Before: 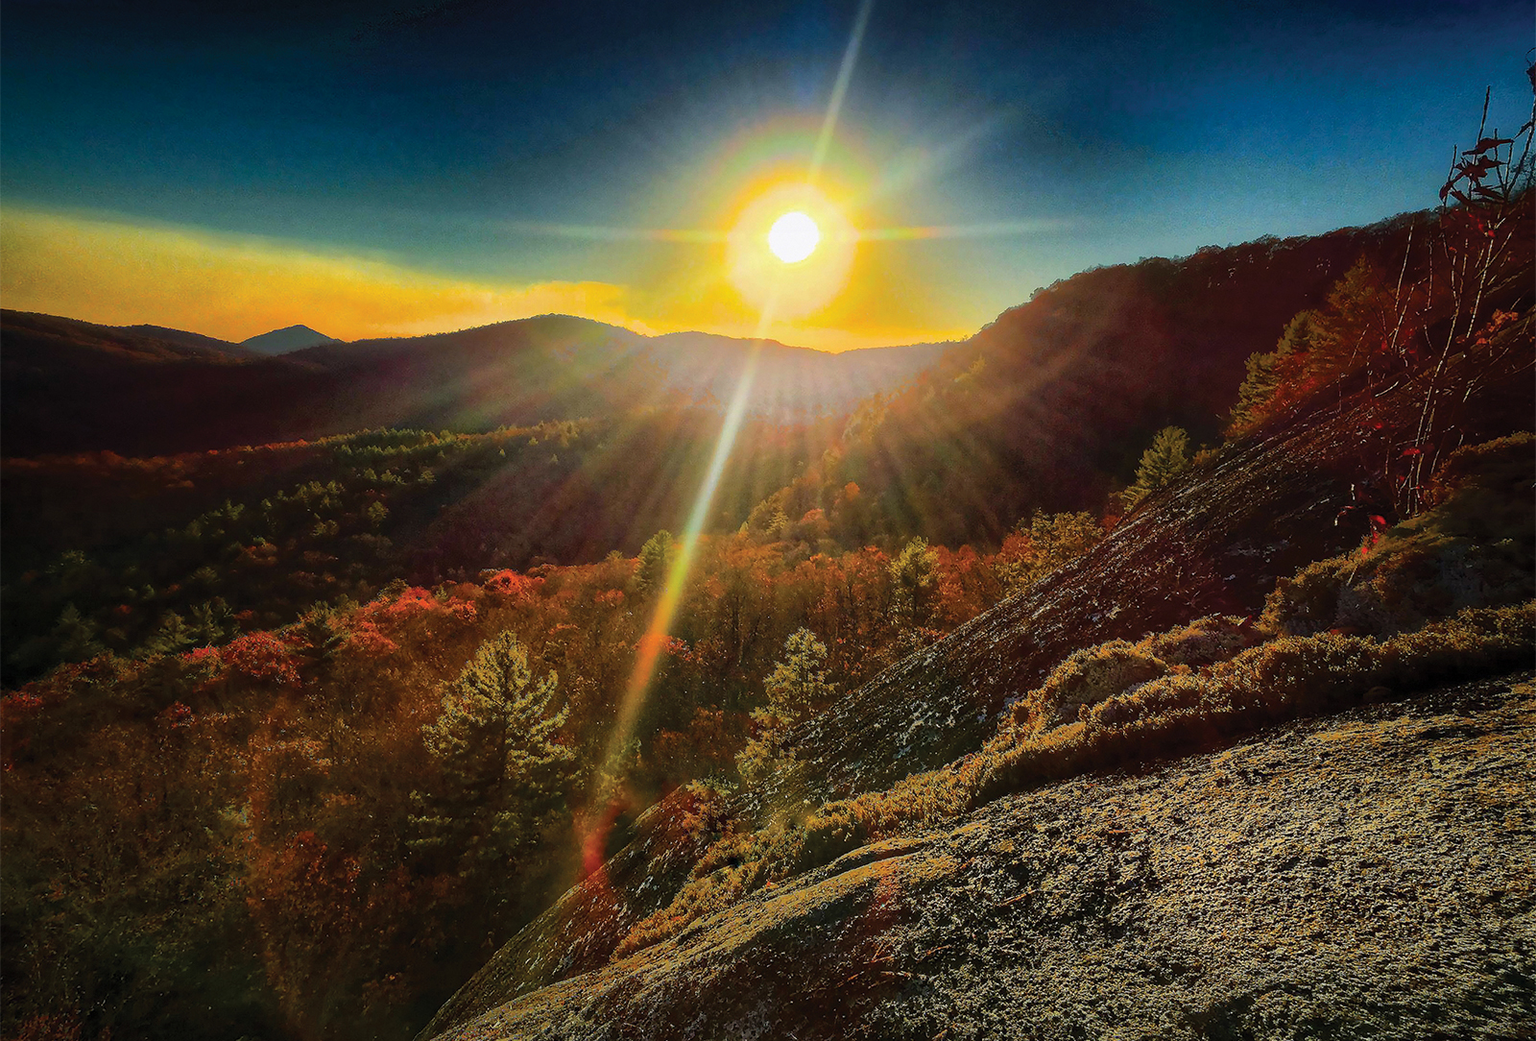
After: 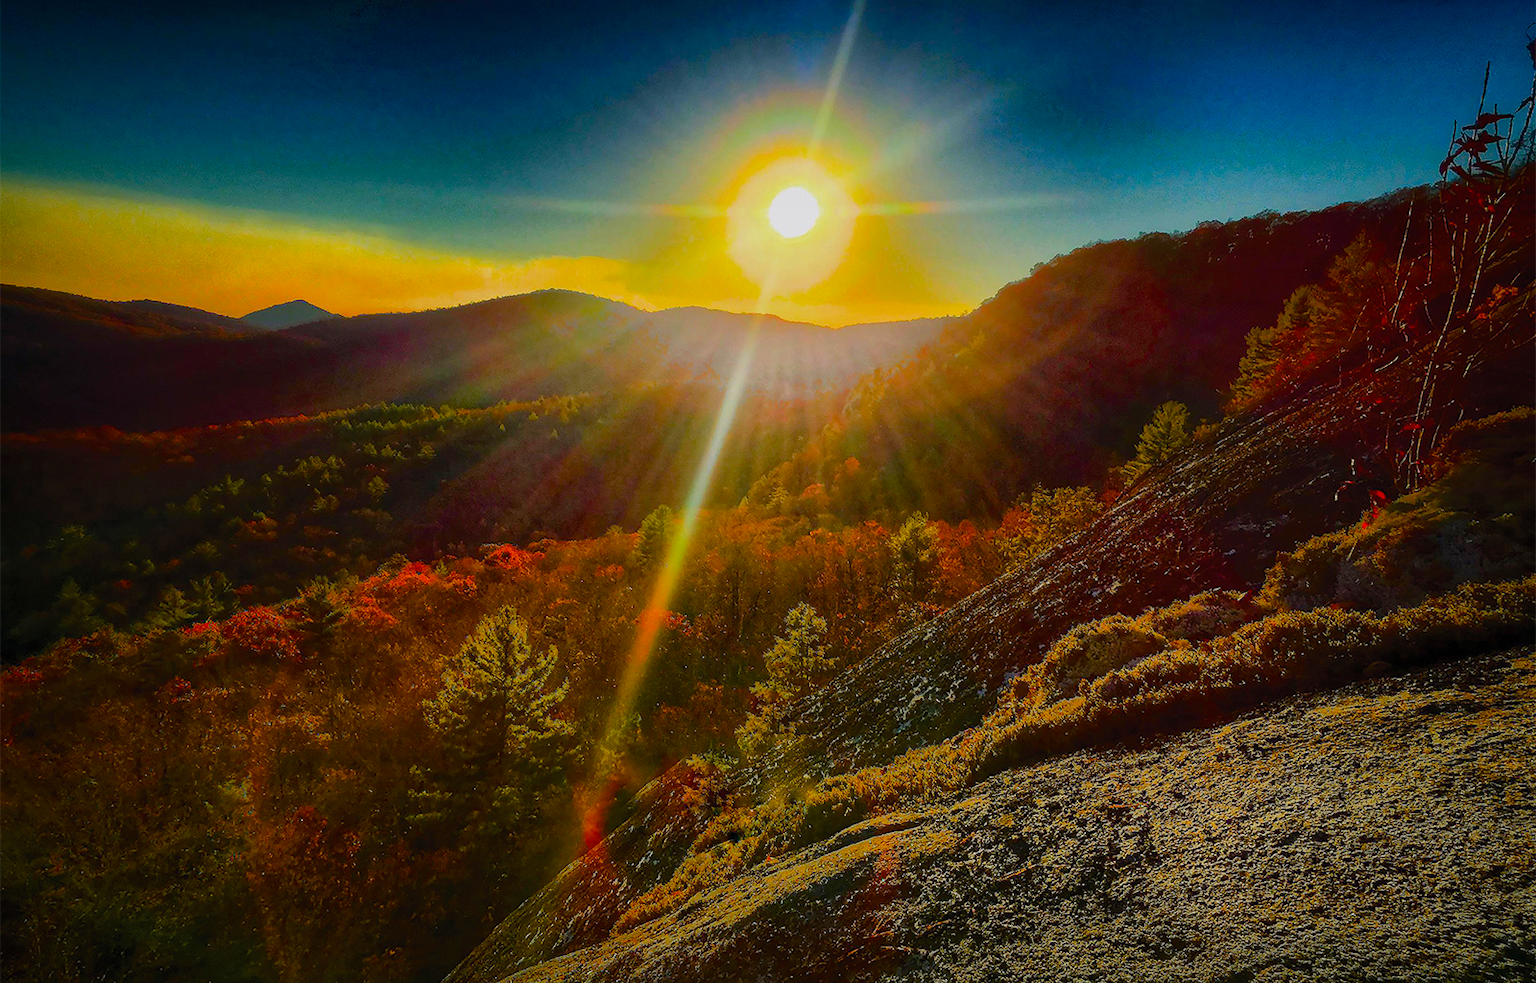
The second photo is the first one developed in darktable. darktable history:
crop and rotate: top 2.479%, bottom 3.018%
shadows and highlights: radius 121.13, shadows 21.4, white point adjustment -9.72, highlights -14.39, soften with gaussian
color balance rgb: perceptual saturation grading › global saturation 35%, perceptual saturation grading › highlights -30%, perceptual saturation grading › shadows 35%, perceptual brilliance grading › global brilliance 3%, perceptual brilliance grading › highlights -3%, perceptual brilliance grading › shadows 3%
vignetting: fall-off start 80.87%, fall-off radius 61.59%, brightness -0.384, saturation 0.007, center (0, 0.007), automatic ratio true, width/height ratio 1.418
